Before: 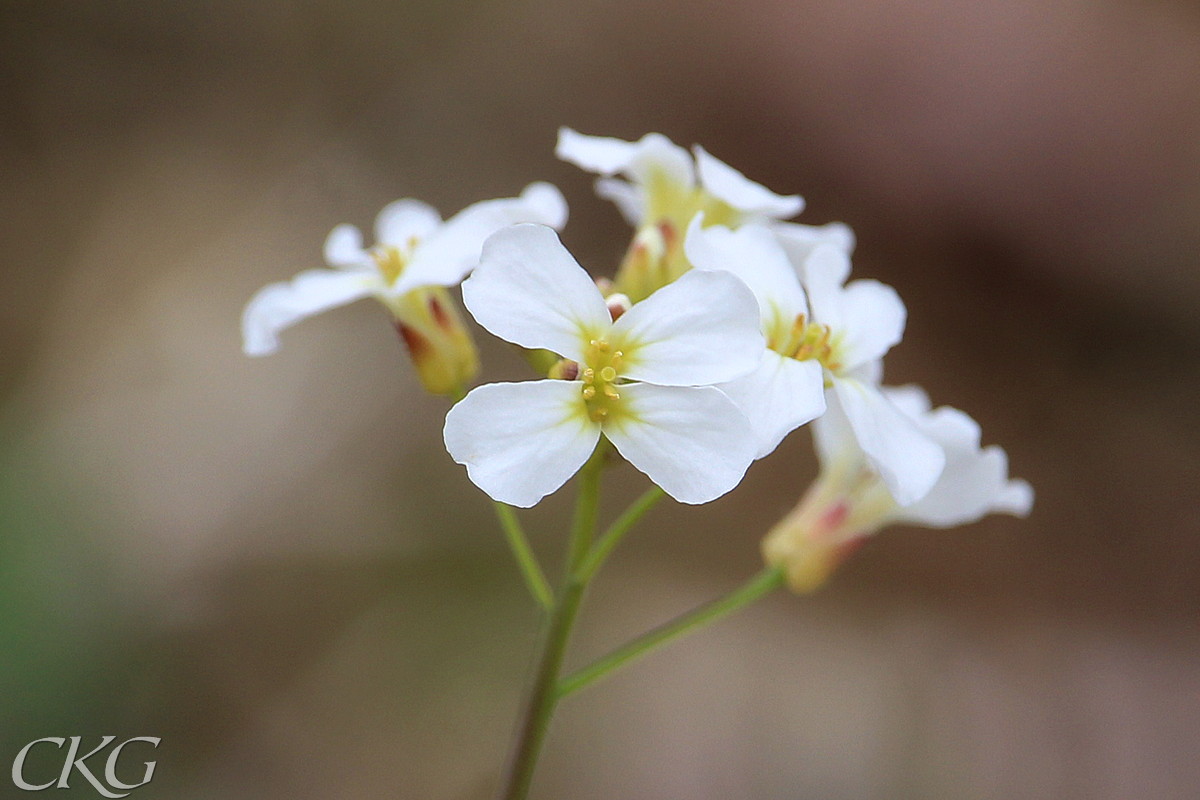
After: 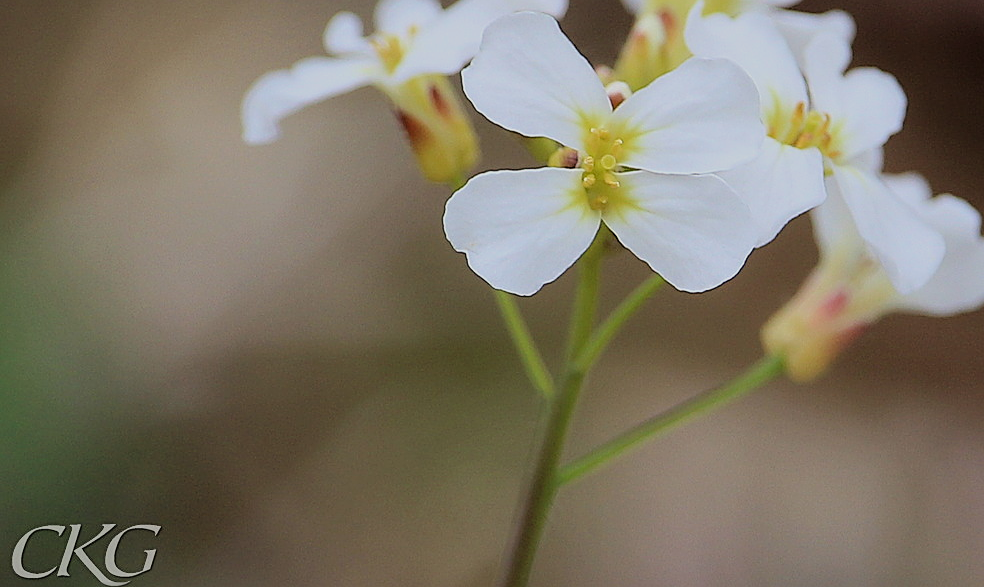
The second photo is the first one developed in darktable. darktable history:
filmic rgb: black relative exposure -7.65 EV, white relative exposure 4.56 EV, hardness 3.61, color science v6 (2022)
crop: top 26.531%, right 17.959%
sharpen: on, module defaults
